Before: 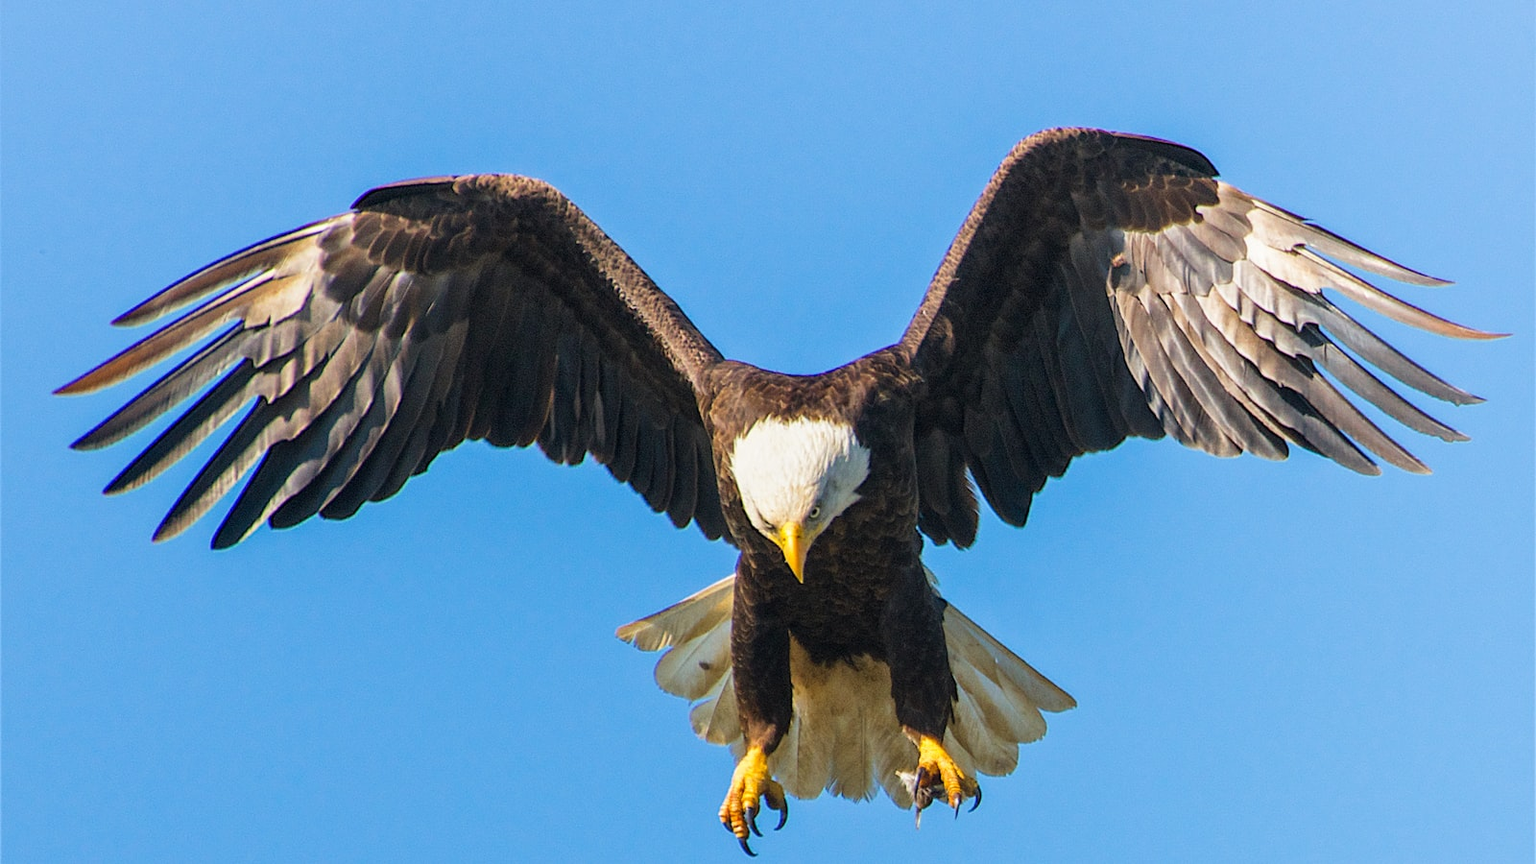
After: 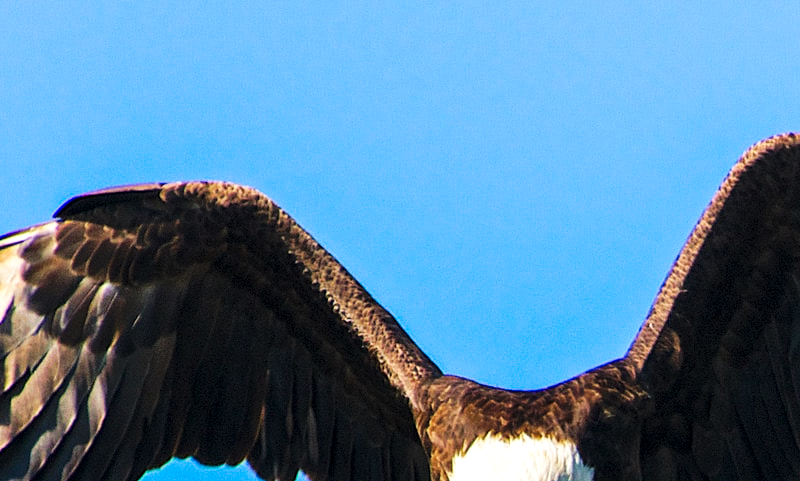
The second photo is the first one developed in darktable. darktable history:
crop: left 19.556%, right 30.401%, bottom 46.458%
tone curve: curves: ch0 [(0, 0) (0.003, 0) (0.011, 0) (0.025, 0) (0.044, 0.006) (0.069, 0.024) (0.1, 0.038) (0.136, 0.052) (0.177, 0.08) (0.224, 0.112) (0.277, 0.145) (0.335, 0.206) (0.399, 0.284) (0.468, 0.372) (0.543, 0.477) (0.623, 0.593) (0.709, 0.717) (0.801, 0.815) (0.898, 0.92) (1, 1)], preserve colors none
exposure: black level correction 0.001, exposure 0.3 EV, compensate highlight preservation false
